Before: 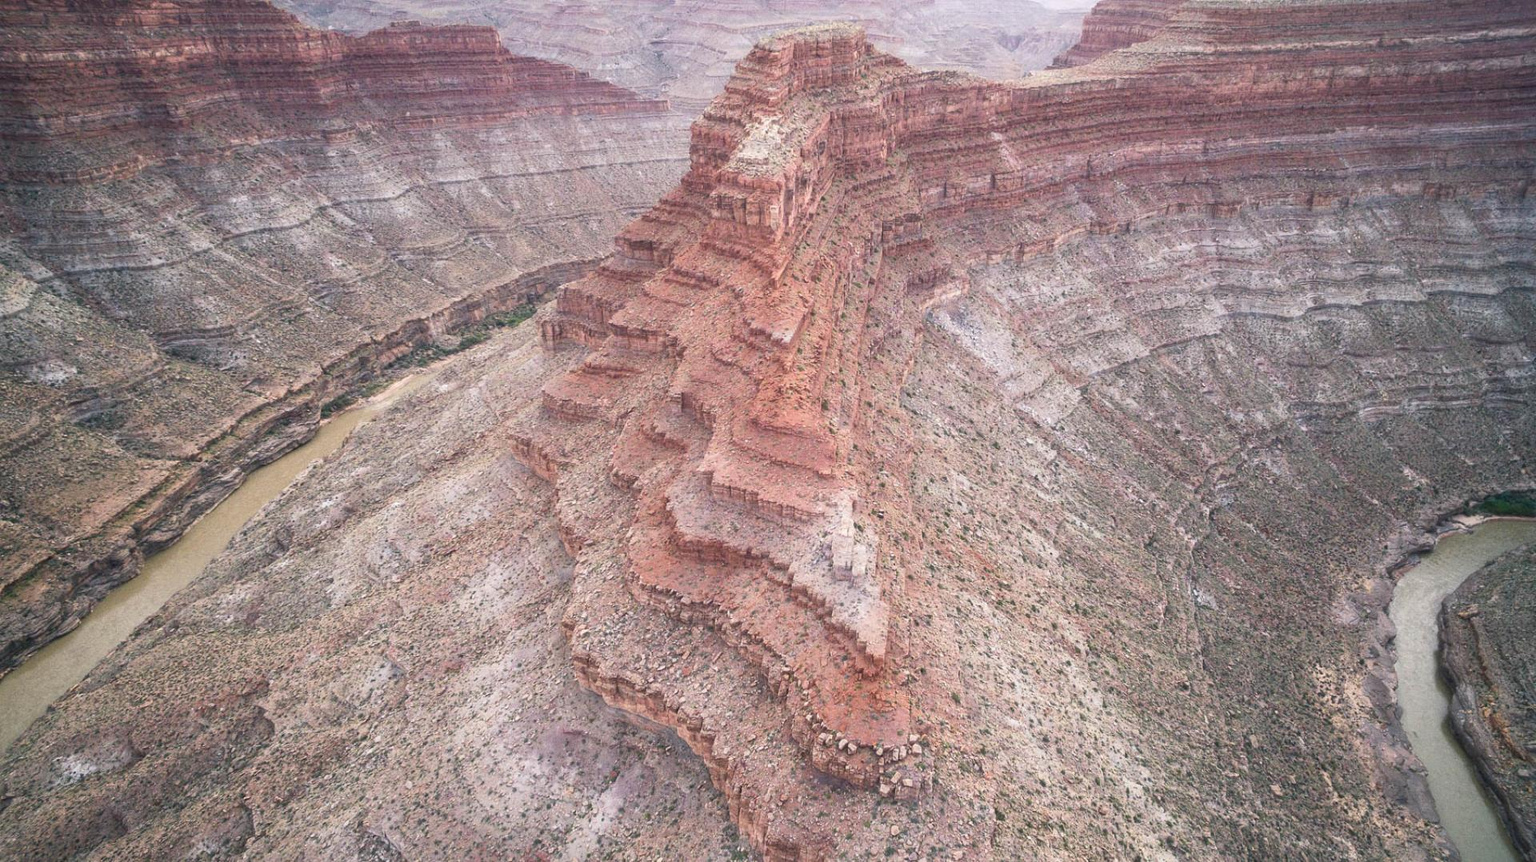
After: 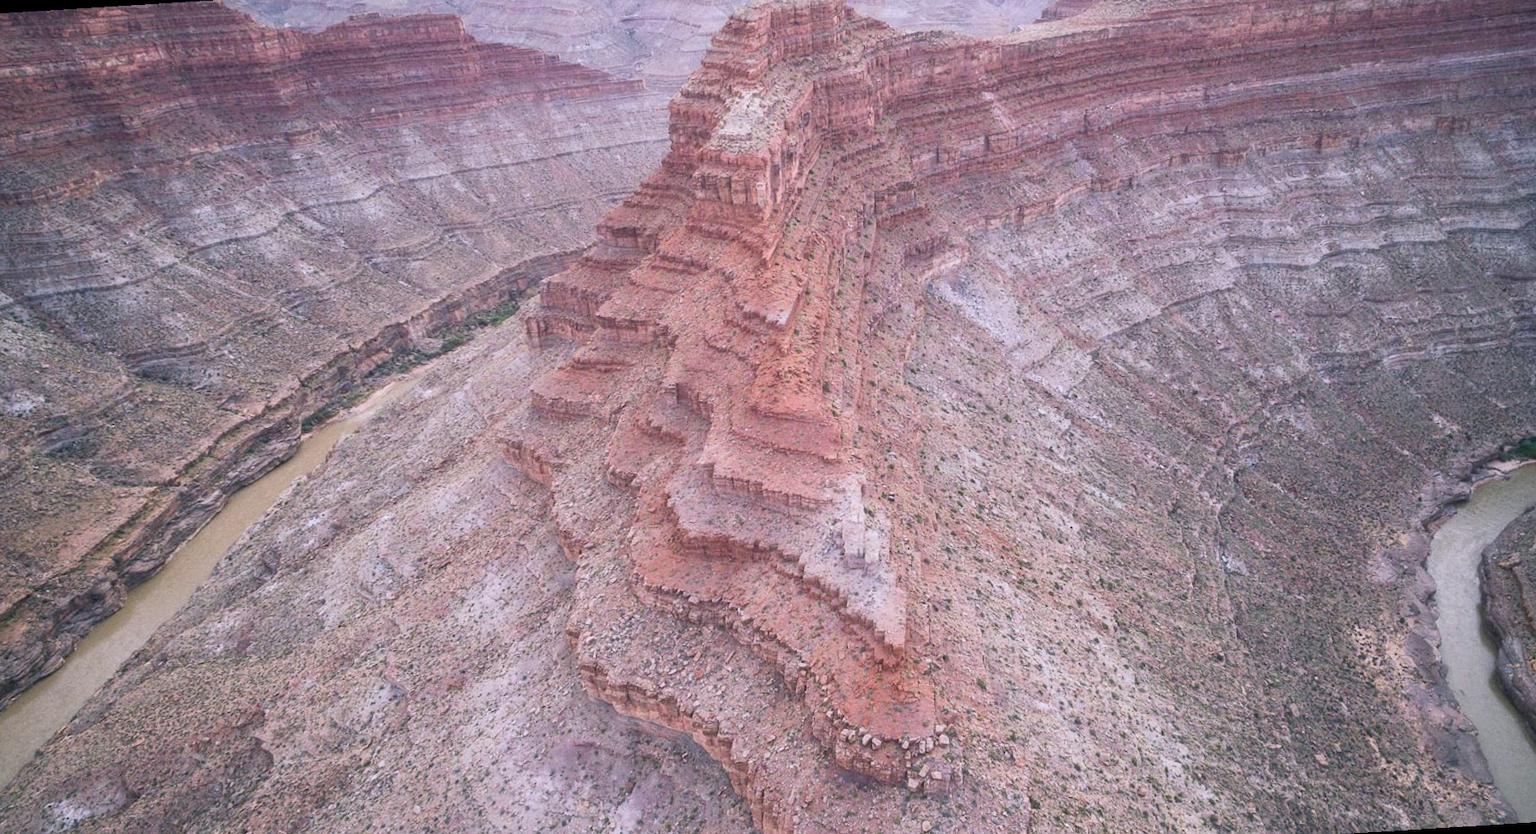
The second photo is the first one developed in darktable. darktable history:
white balance: red 1.004, blue 1.096
rotate and perspective: rotation -3.52°, crop left 0.036, crop right 0.964, crop top 0.081, crop bottom 0.919
color balance rgb: contrast -10%
